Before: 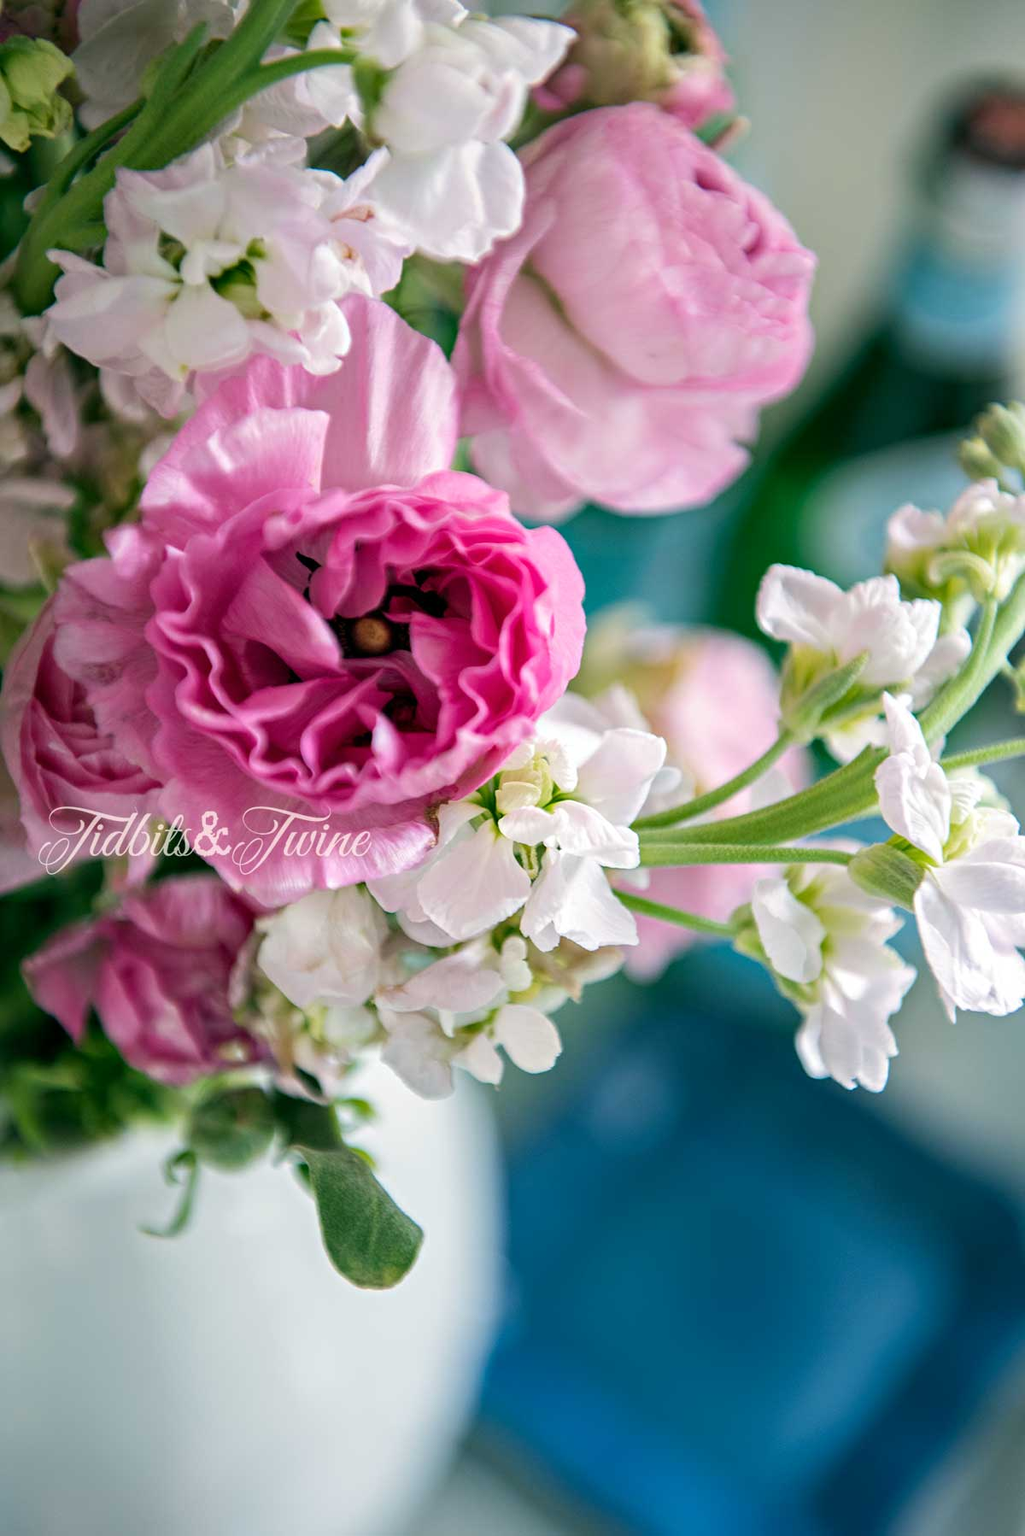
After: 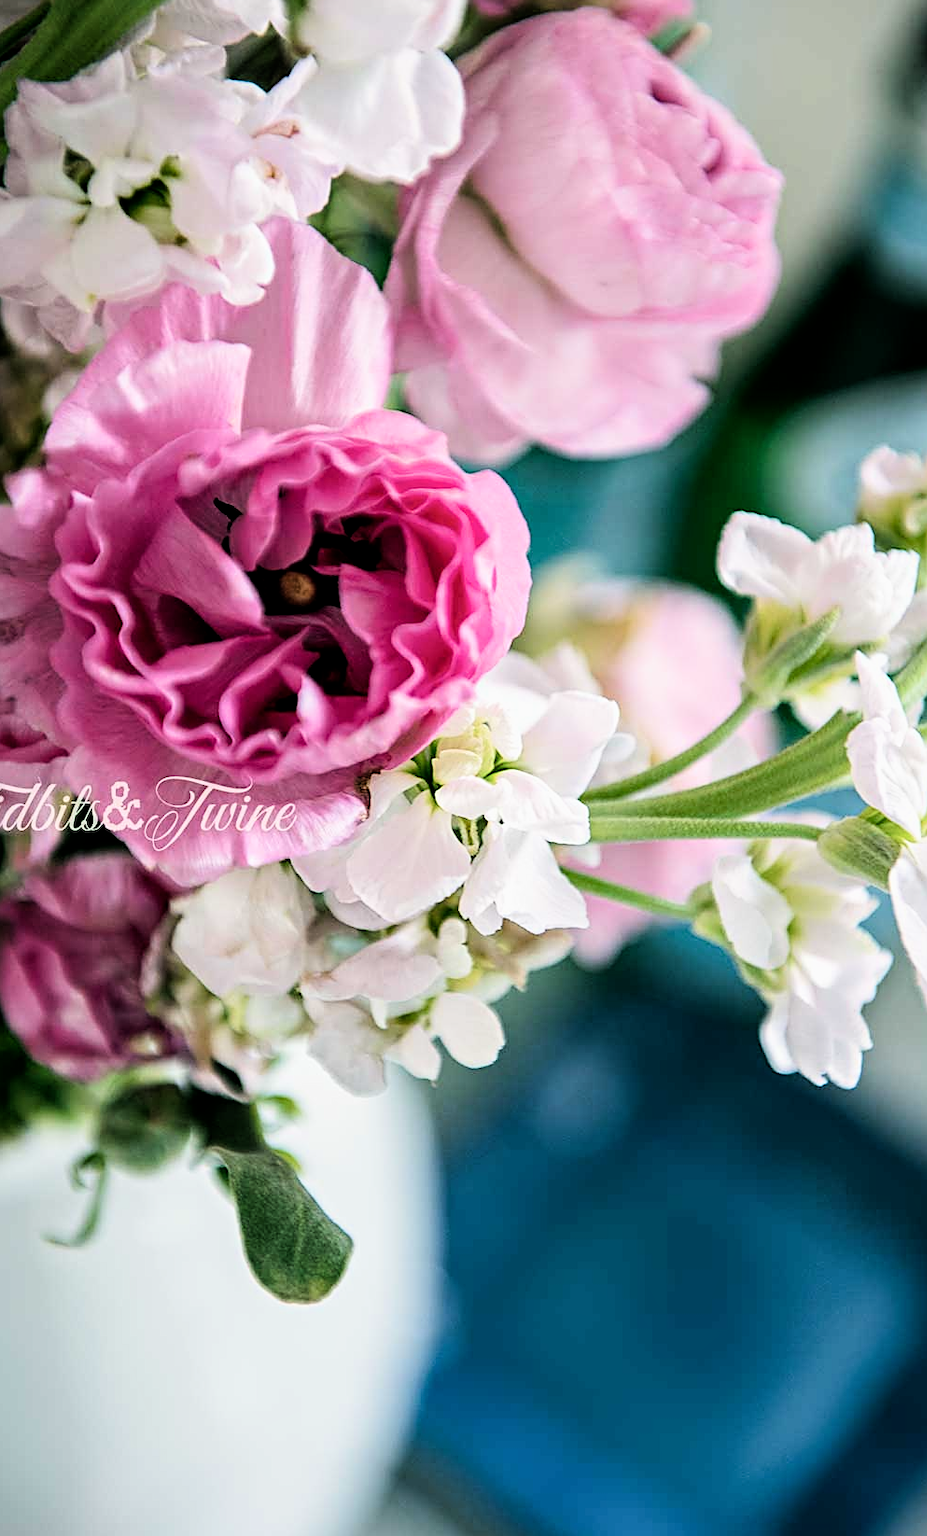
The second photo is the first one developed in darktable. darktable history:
local contrast: mode bilateral grid, contrast 15, coarseness 36, detail 105%, midtone range 0.2
crop: left 9.807%, top 6.259%, right 7.334%, bottom 2.177%
sharpen: on, module defaults
filmic rgb: black relative exposure -5.42 EV, white relative exposure 2.85 EV, dynamic range scaling -37.73%, hardness 4, contrast 1.605, highlights saturation mix -0.93%
